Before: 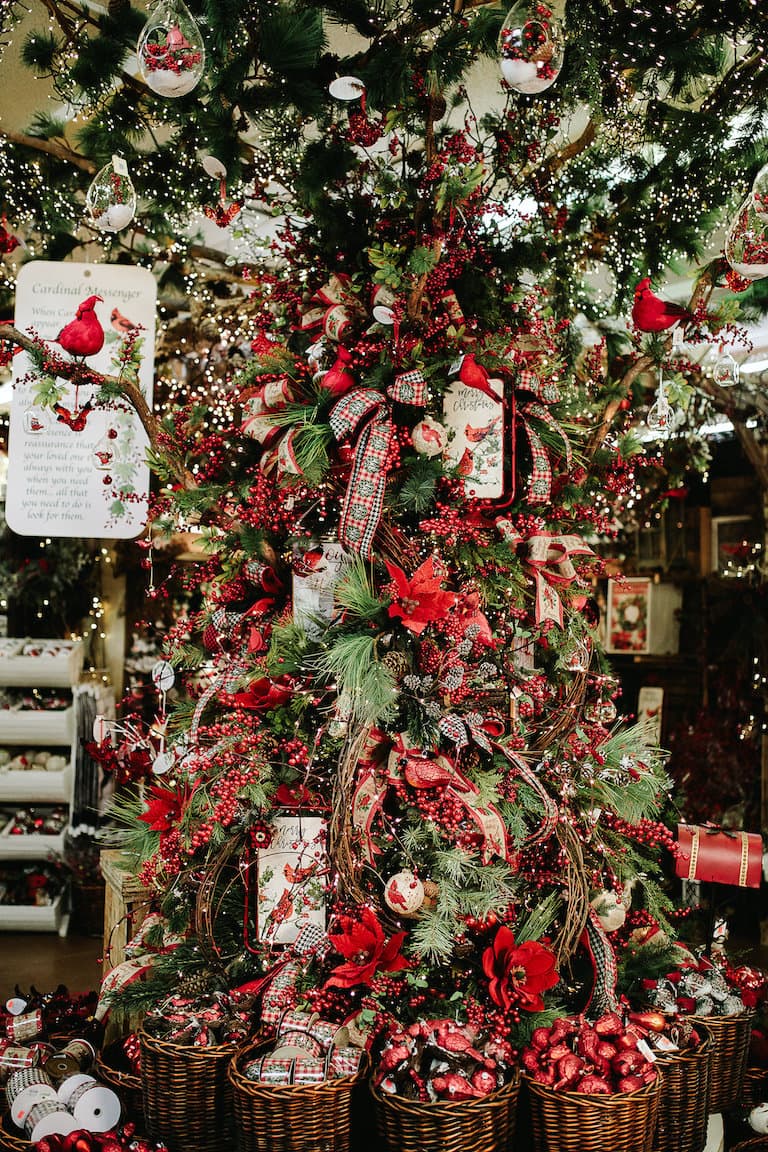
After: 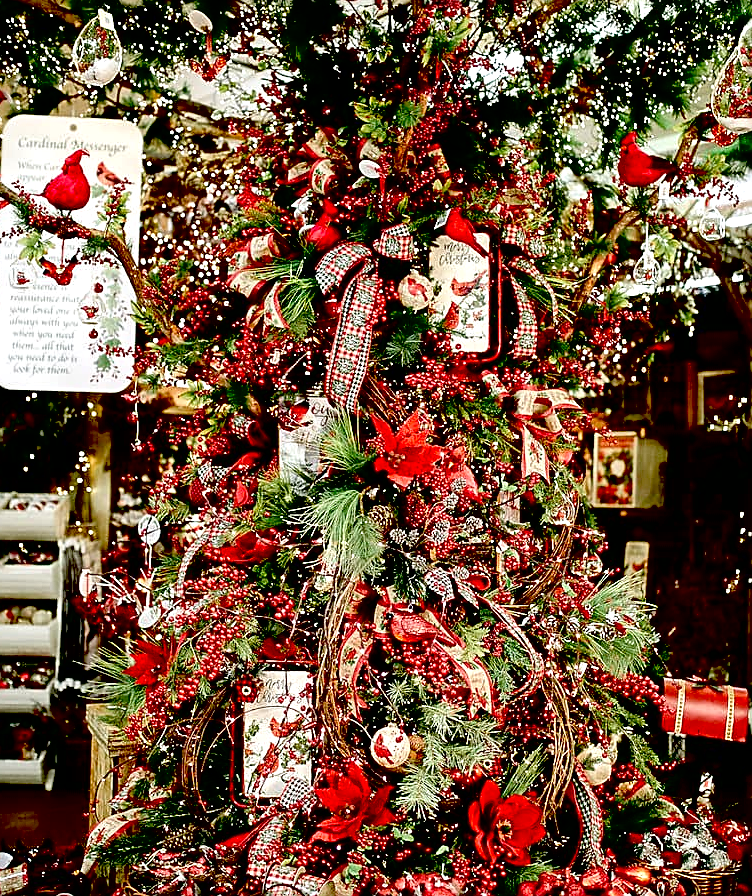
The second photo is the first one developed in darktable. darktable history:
exposure: black level correction 0.04, exposure 0.499 EV, compensate highlight preservation false
local contrast: mode bilateral grid, contrast 20, coarseness 20, detail 150%, midtone range 0.2
crop and rotate: left 1.867%, top 12.733%, right 0.157%, bottom 9.489%
sharpen: amount 0.492
